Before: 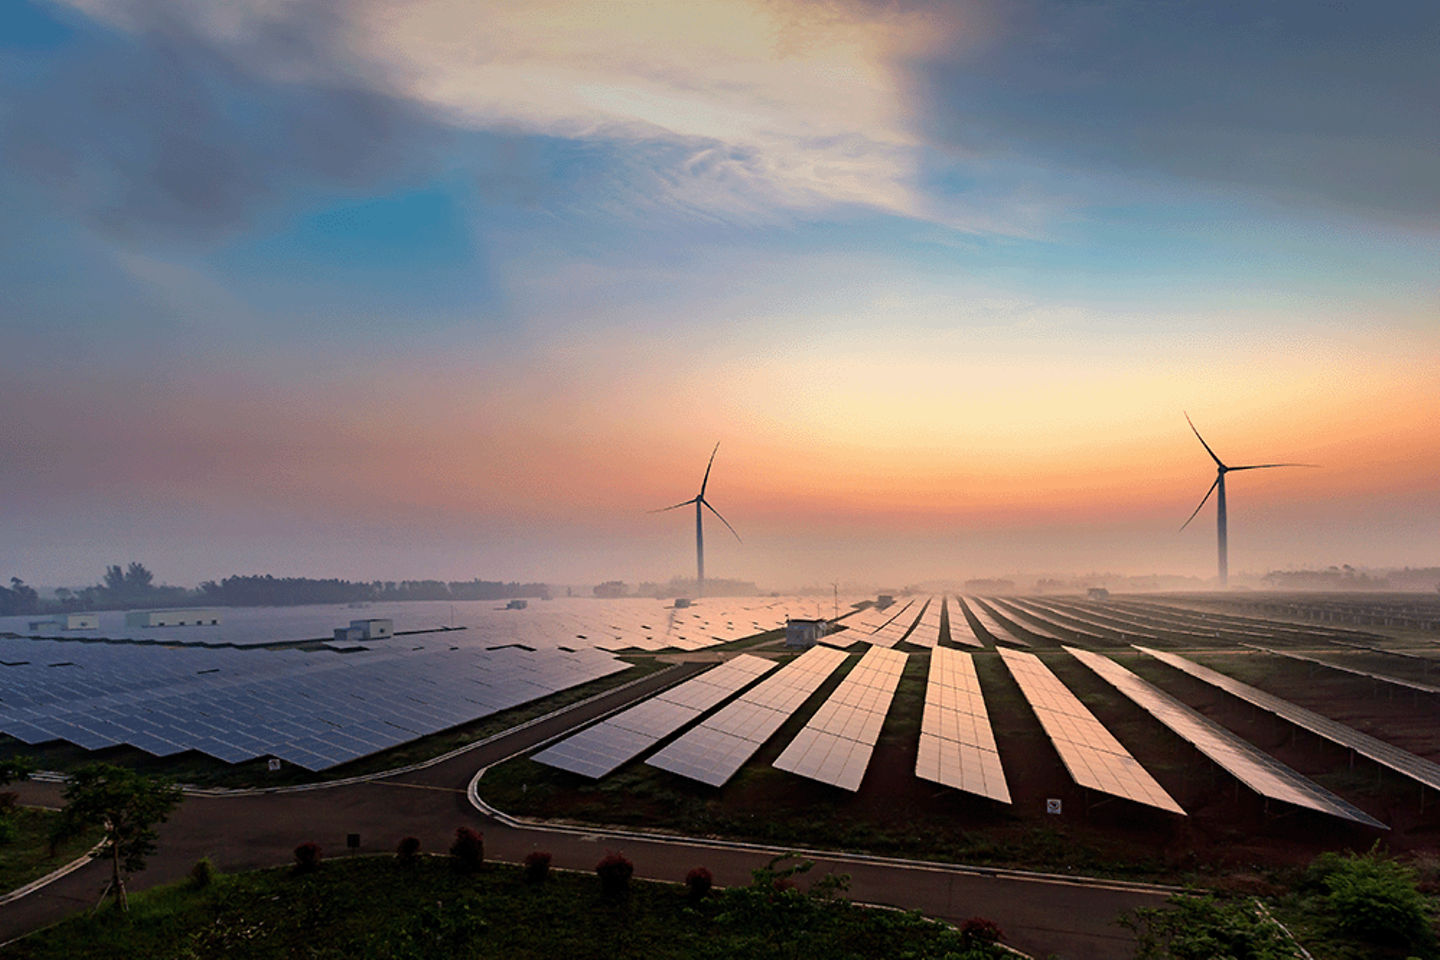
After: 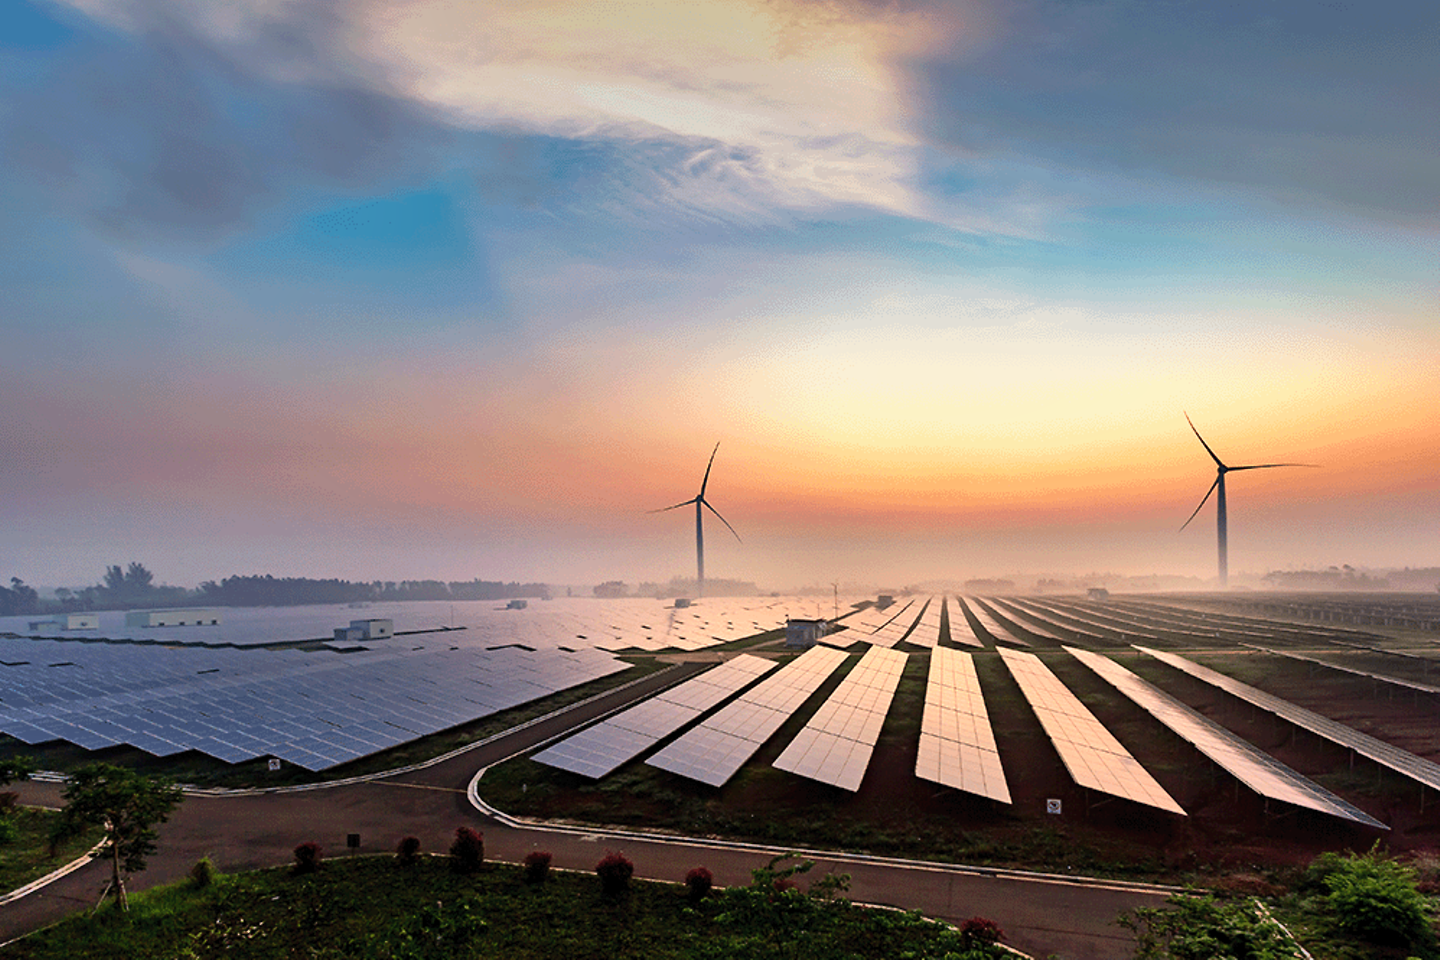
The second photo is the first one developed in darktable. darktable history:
shadows and highlights: low approximation 0.01, soften with gaussian
base curve: curves: ch0 [(0, 0) (0.688, 0.865) (1, 1)], preserve colors none
